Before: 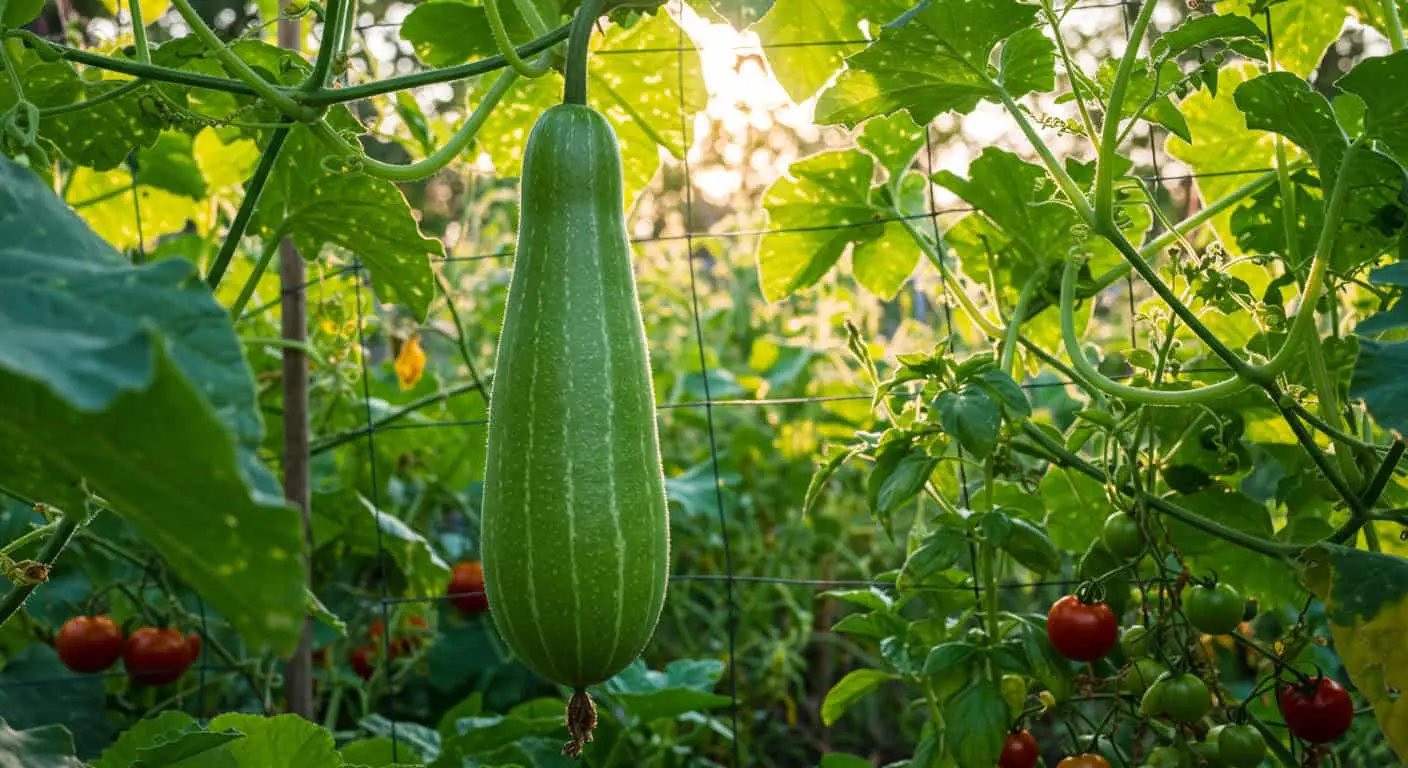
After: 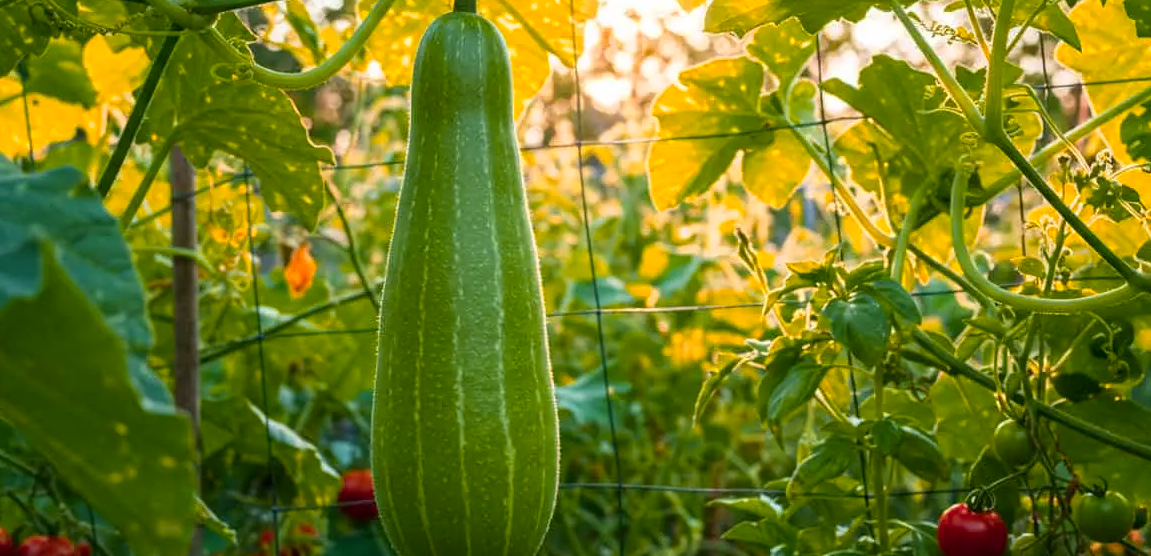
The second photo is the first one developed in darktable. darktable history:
color zones: curves: ch1 [(0.24, 0.634) (0.75, 0.5)]; ch2 [(0.253, 0.437) (0.745, 0.491)]
crop: left 7.827%, top 12.07%, right 10.365%, bottom 15.424%
